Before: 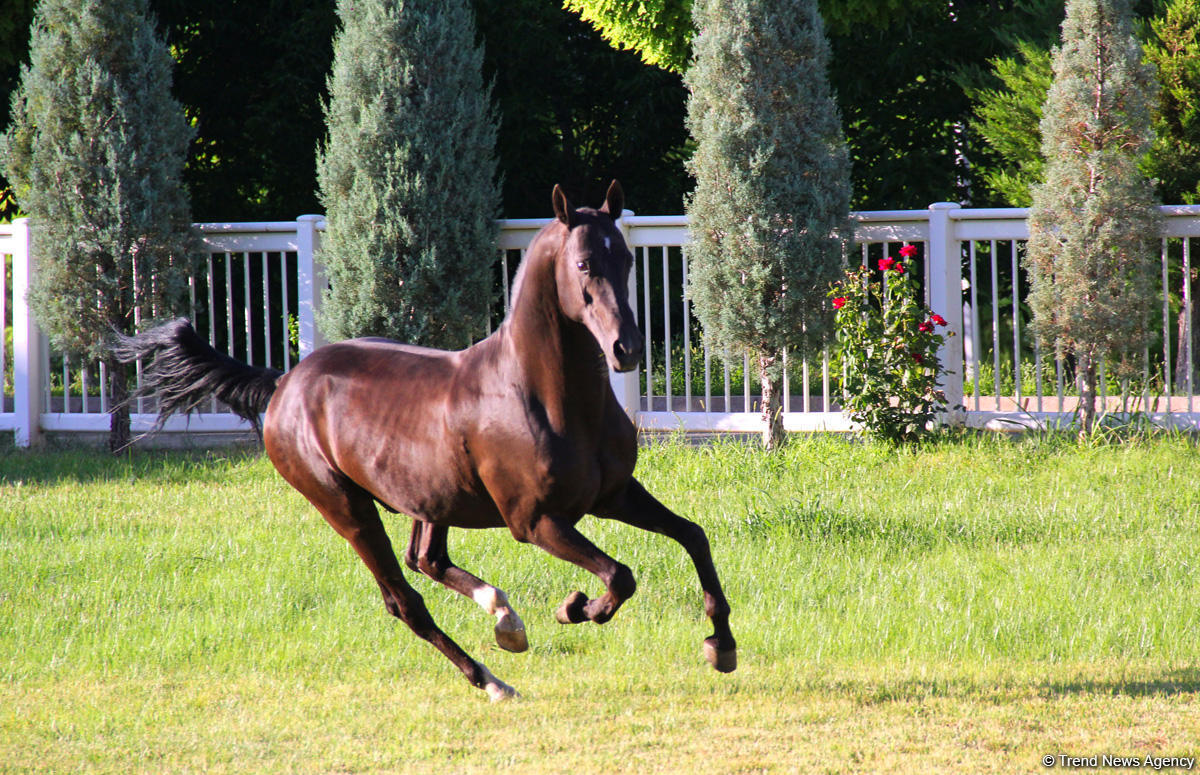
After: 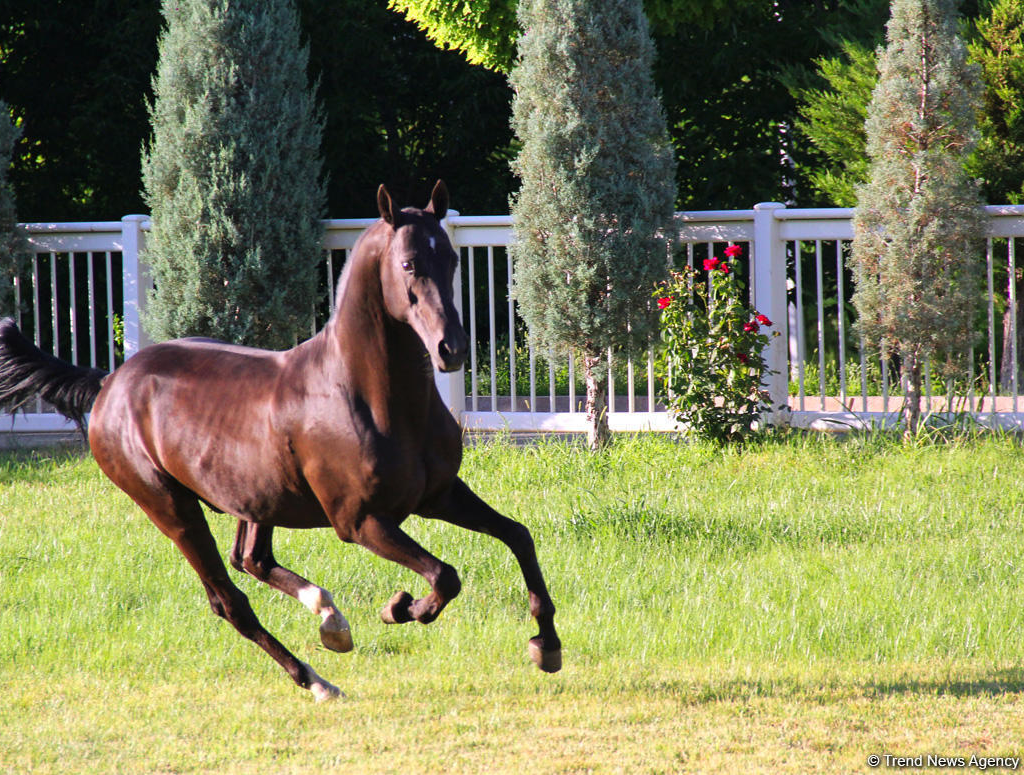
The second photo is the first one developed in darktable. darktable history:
exposure: black level correction 0, exposure 0 EV, compensate highlight preservation false
crop and rotate: left 14.661%
